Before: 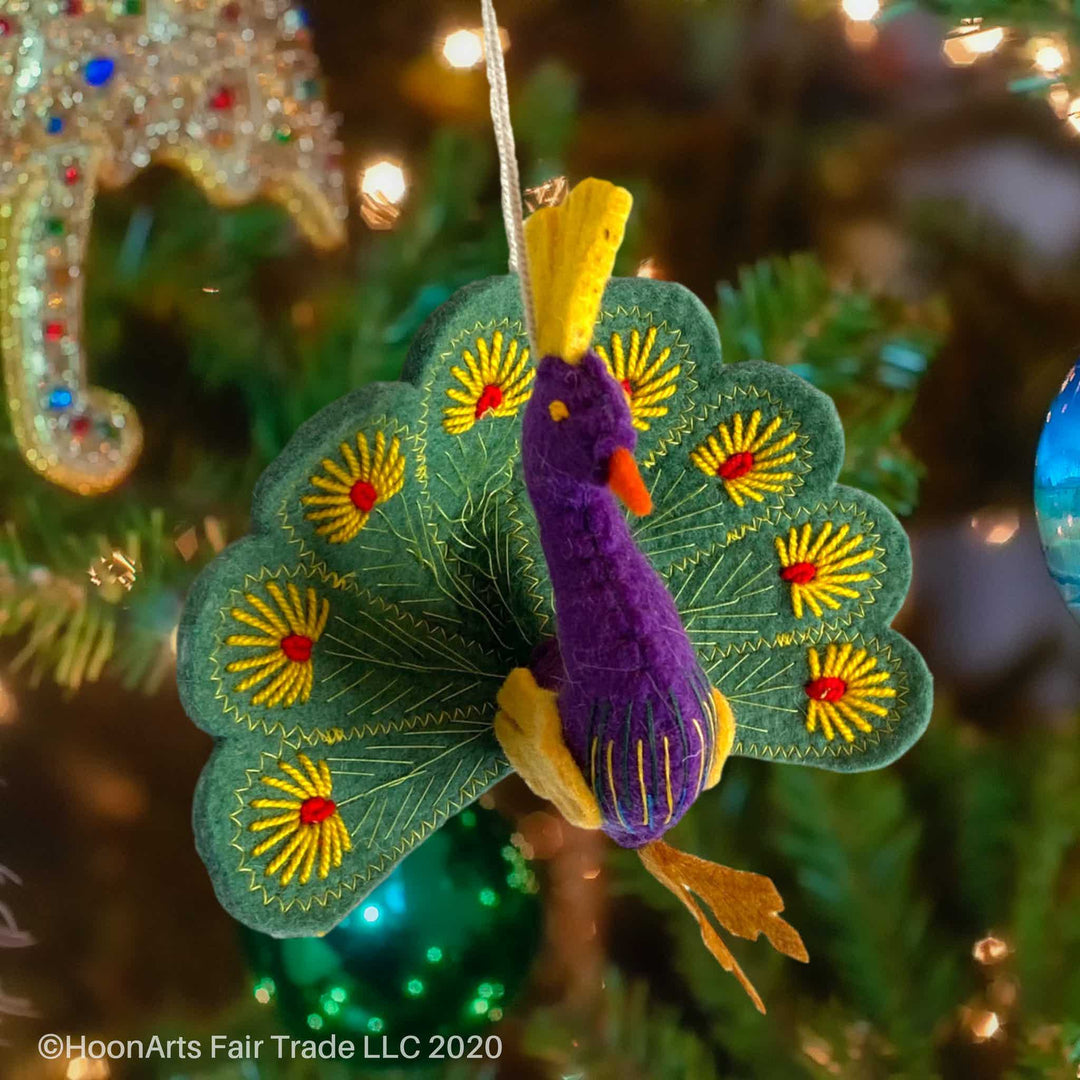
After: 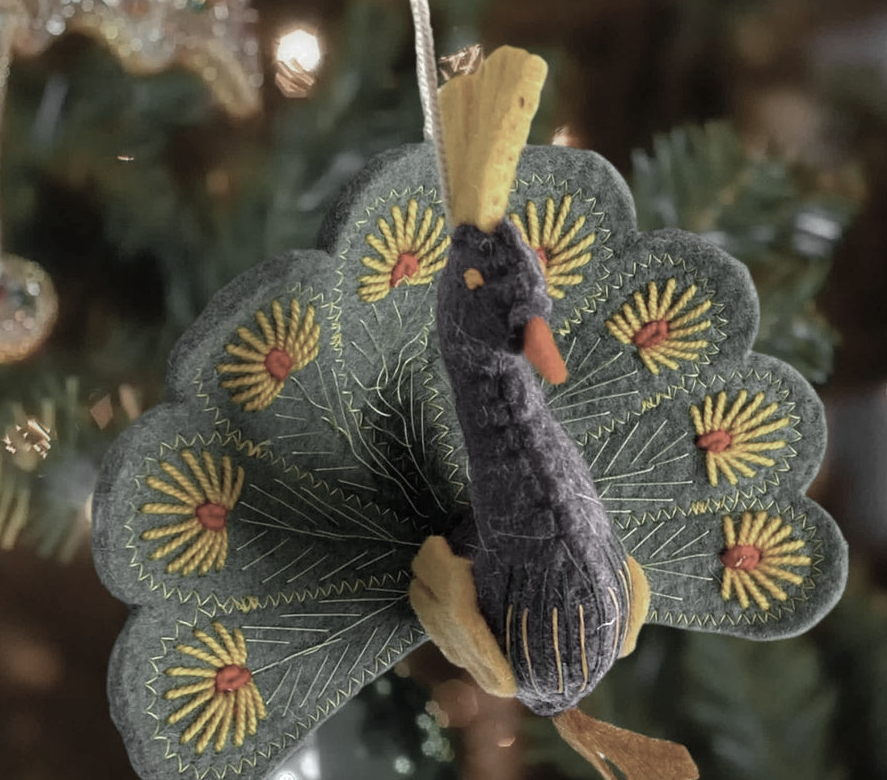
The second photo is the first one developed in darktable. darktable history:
color zones: curves: ch0 [(0, 0.613) (0.01, 0.613) (0.245, 0.448) (0.498, 0.529) (0.642, 0.665) (0.879, 0.777) (0.99, 0.613)]; ch1 [(0, 0.035) (0.121, 0.189) (0.259, 0.197) (0.415, 0.061) (0.589, 0.022) (0.732, 0.022) (0.857, 0.026) (0.991, 0.053)]
crop: left 7.907%, top 12.289%, right 9.926%, bottom 15.444%
